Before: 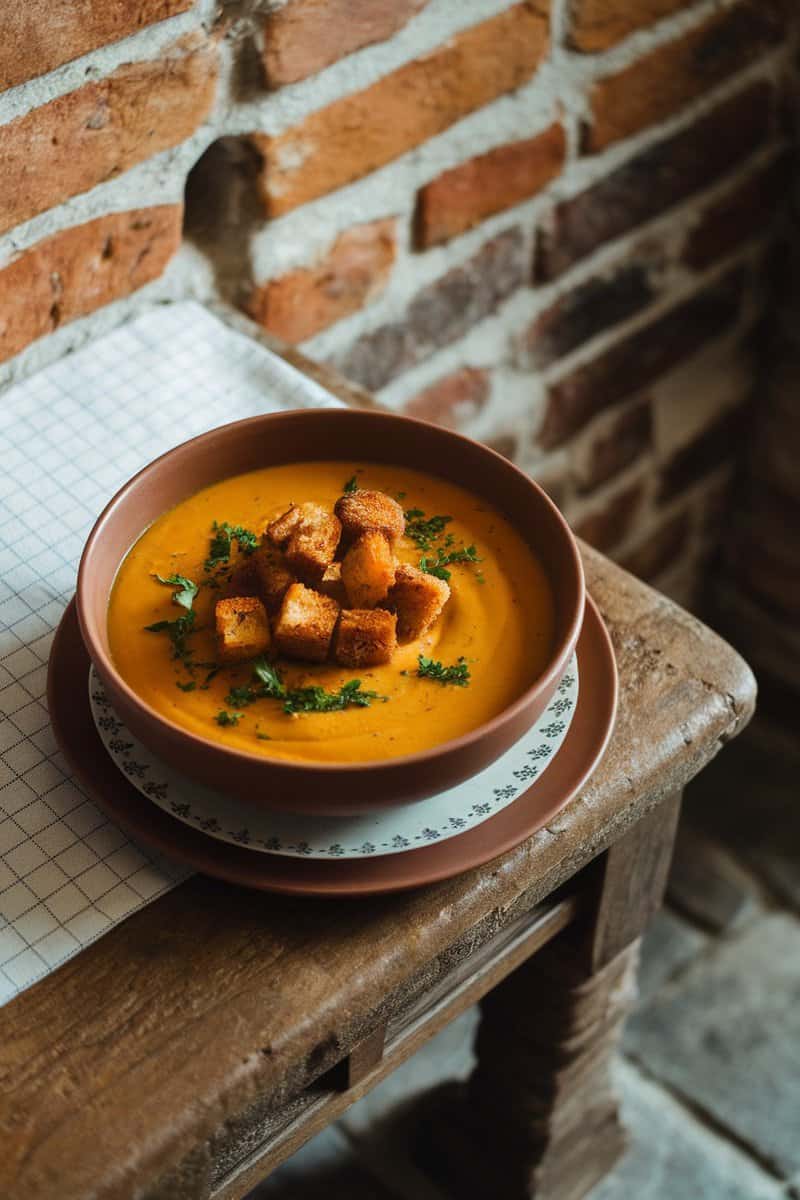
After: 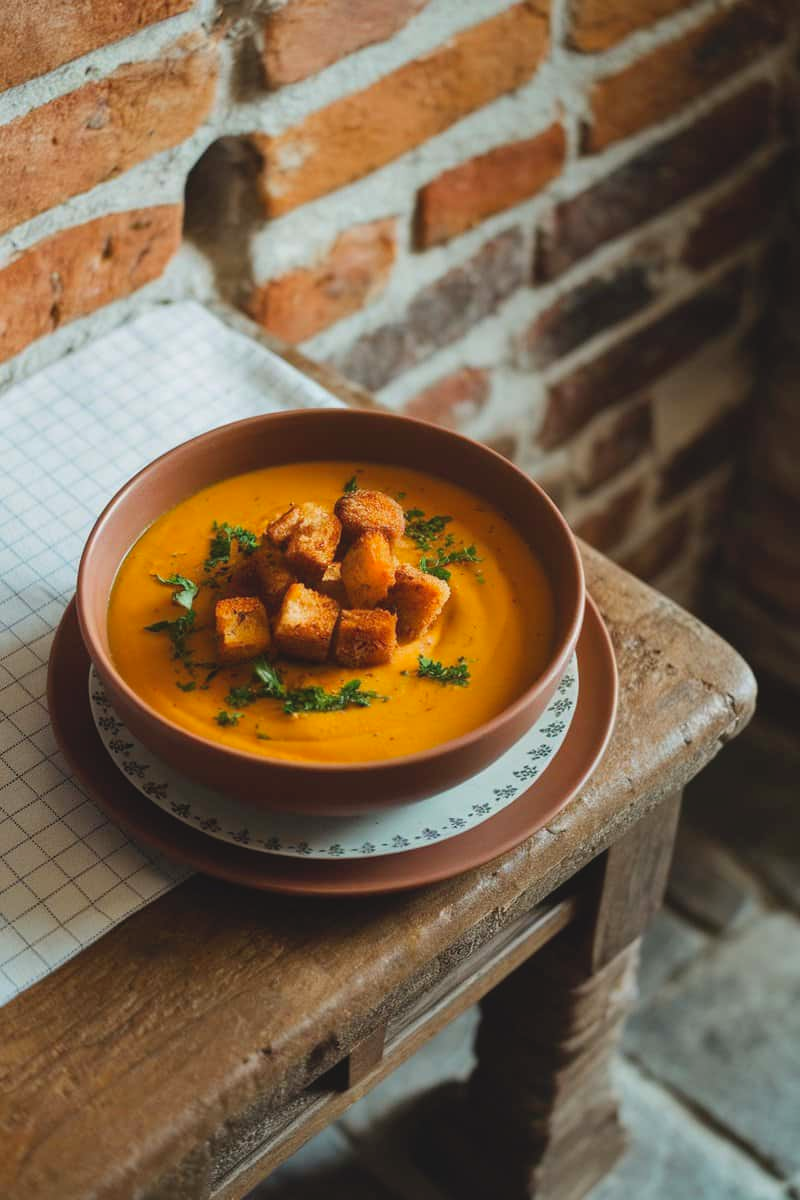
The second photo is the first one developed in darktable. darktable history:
contrast brightness saturation: contrast -0.095, brightness 0.044, saturation 0.082
